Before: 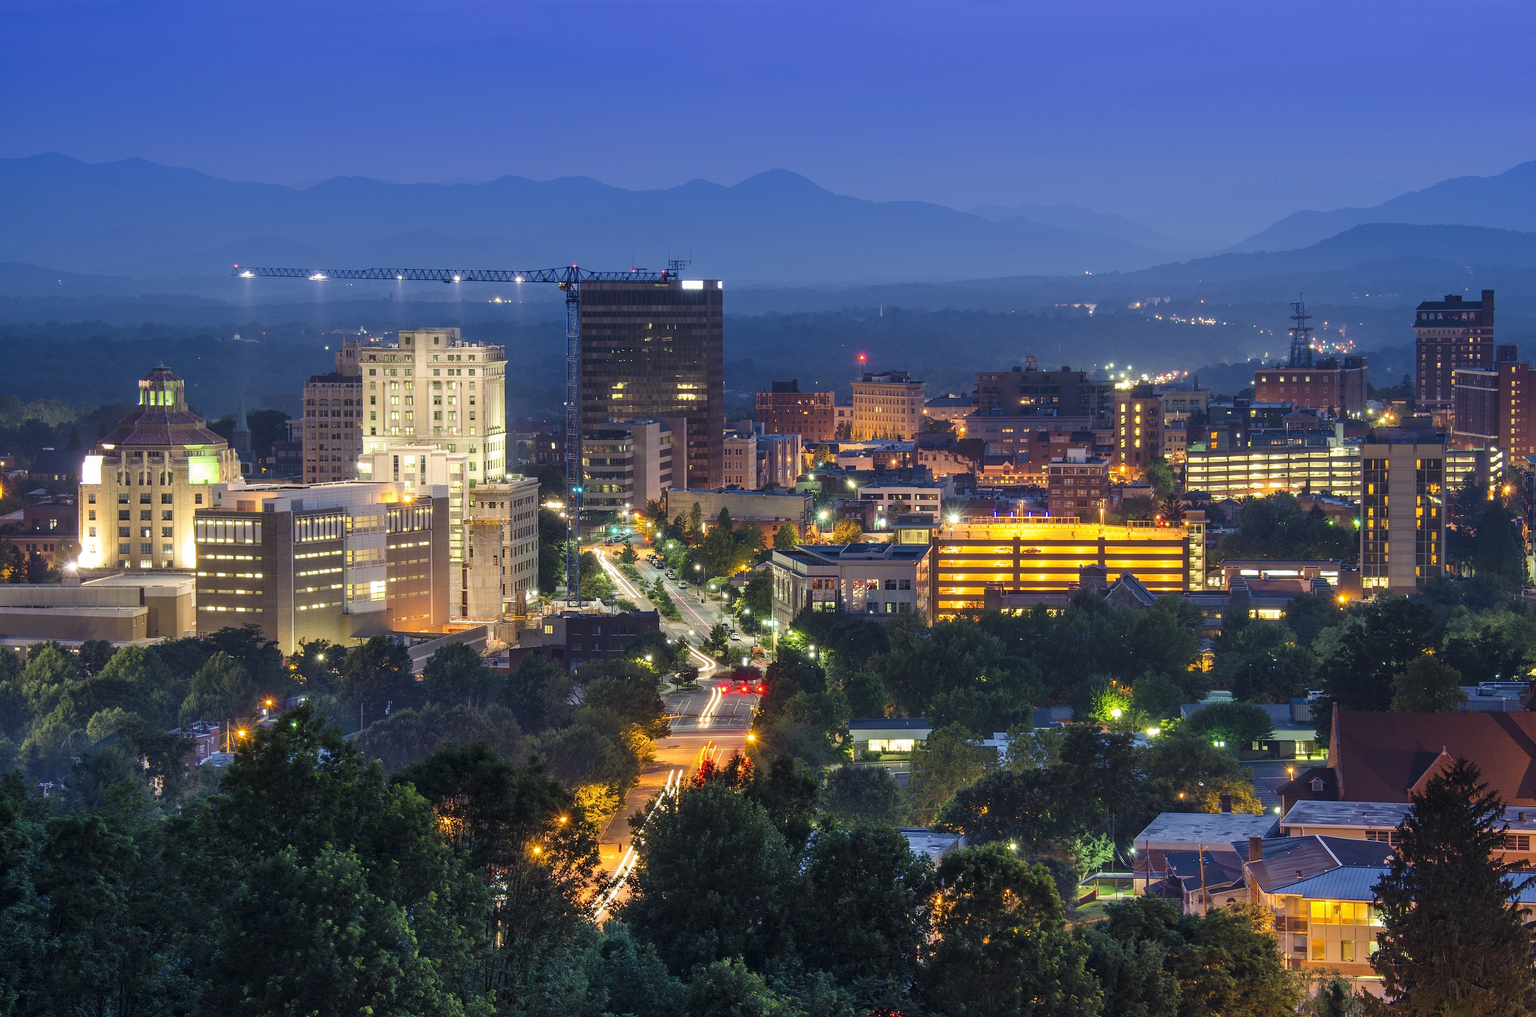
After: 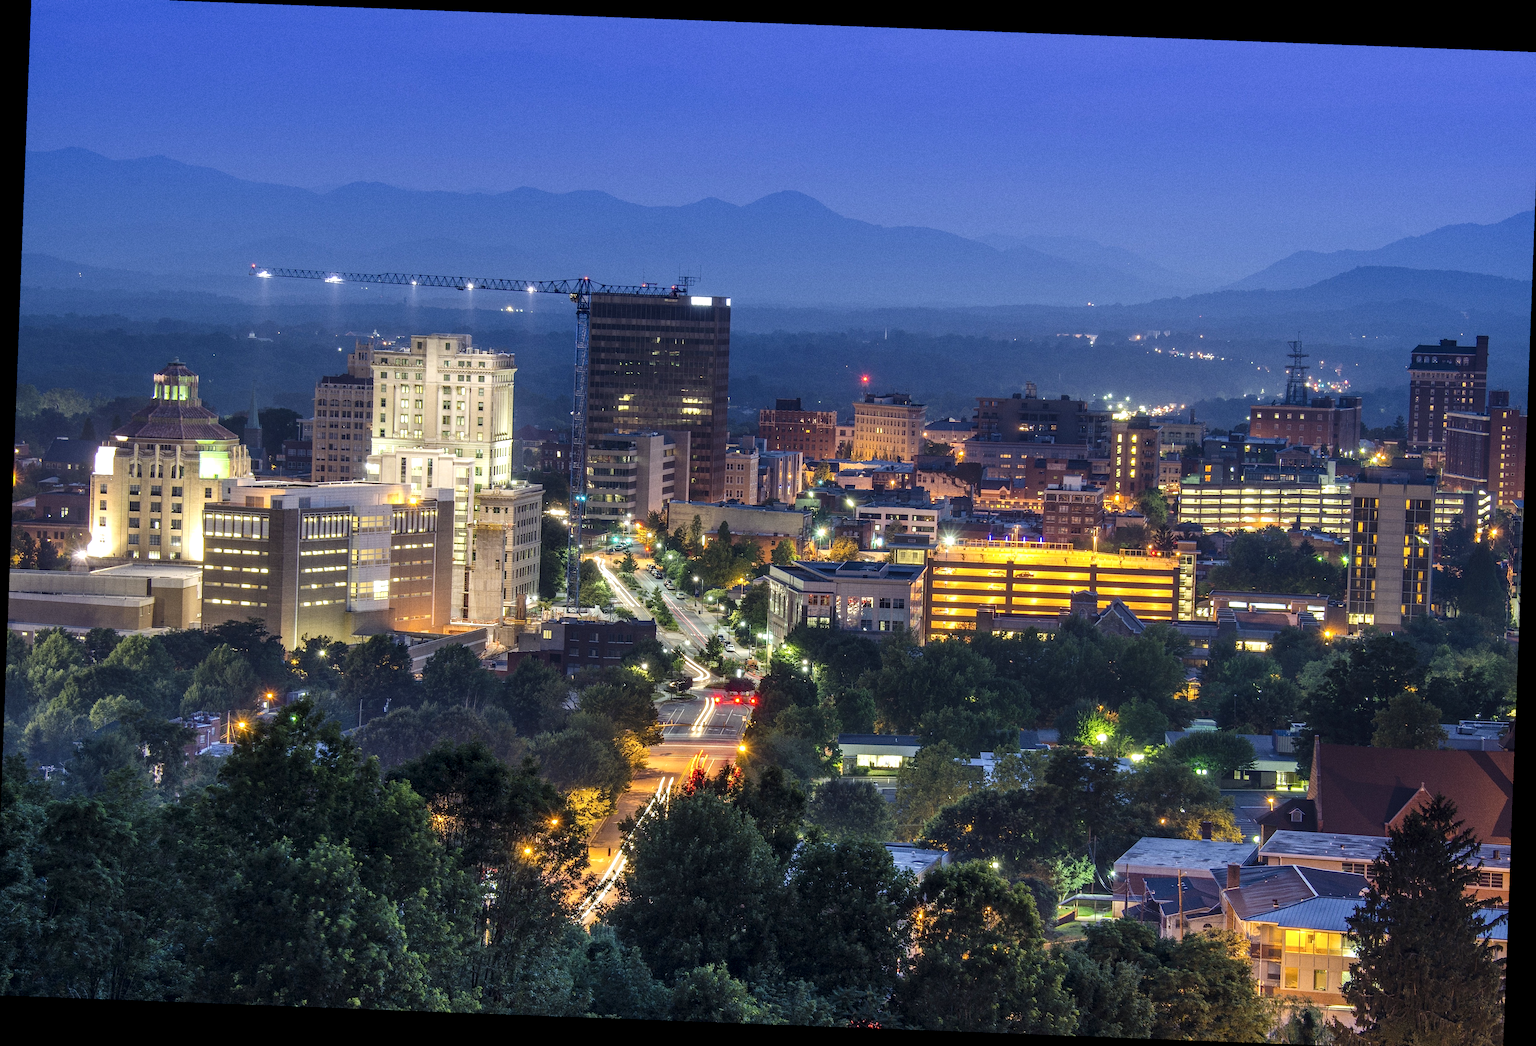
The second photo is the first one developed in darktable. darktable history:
white balance: red 0.974, blue 1.044
crop: left 0.434%, top 0.485%, right 0.244%, bottom 0.386%
grain: coarseness 0.47 ISO
local contrast: highlights 25%, shadows 75%, midtone range 0.75
rotate and perspective: rotation 2.17°, automatic cropping off
